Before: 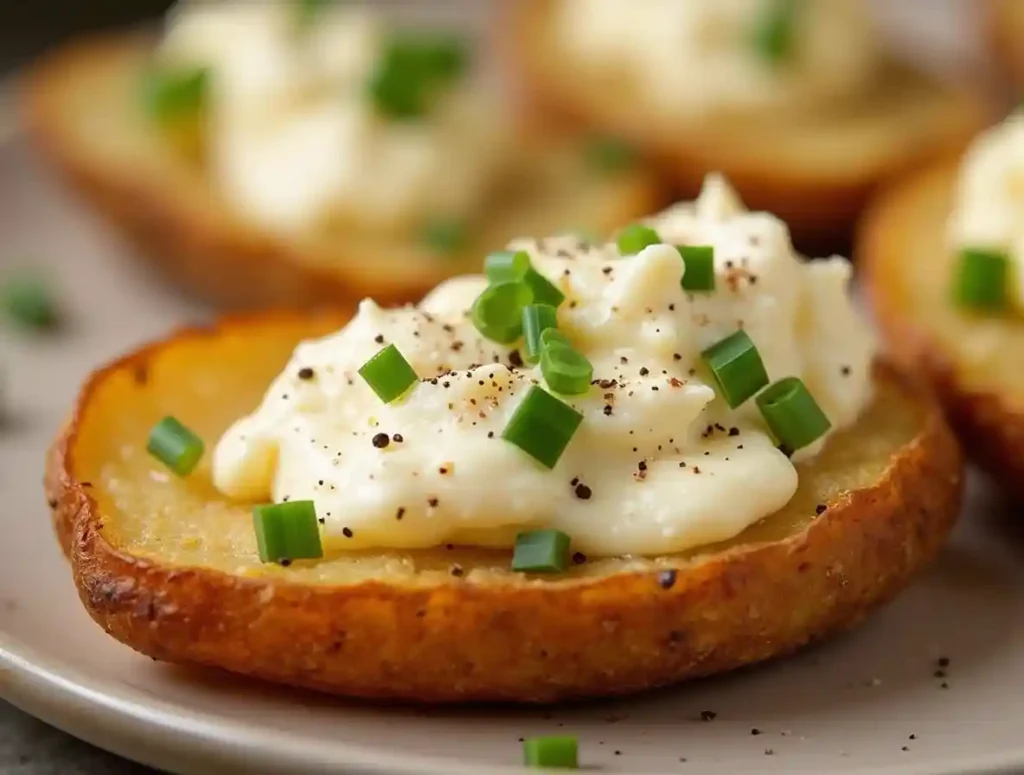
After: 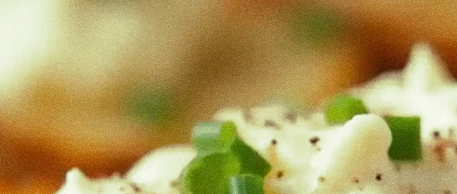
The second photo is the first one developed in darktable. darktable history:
split-toning: shadows › hue 290.82°, shadows › saturation 0.34, highlights › saturation 0.38, balance 0, compress 50%
grain: on, module defaults
crop: left 28.64%, top 16.832%, right 26.637%, bottom 58.055%
